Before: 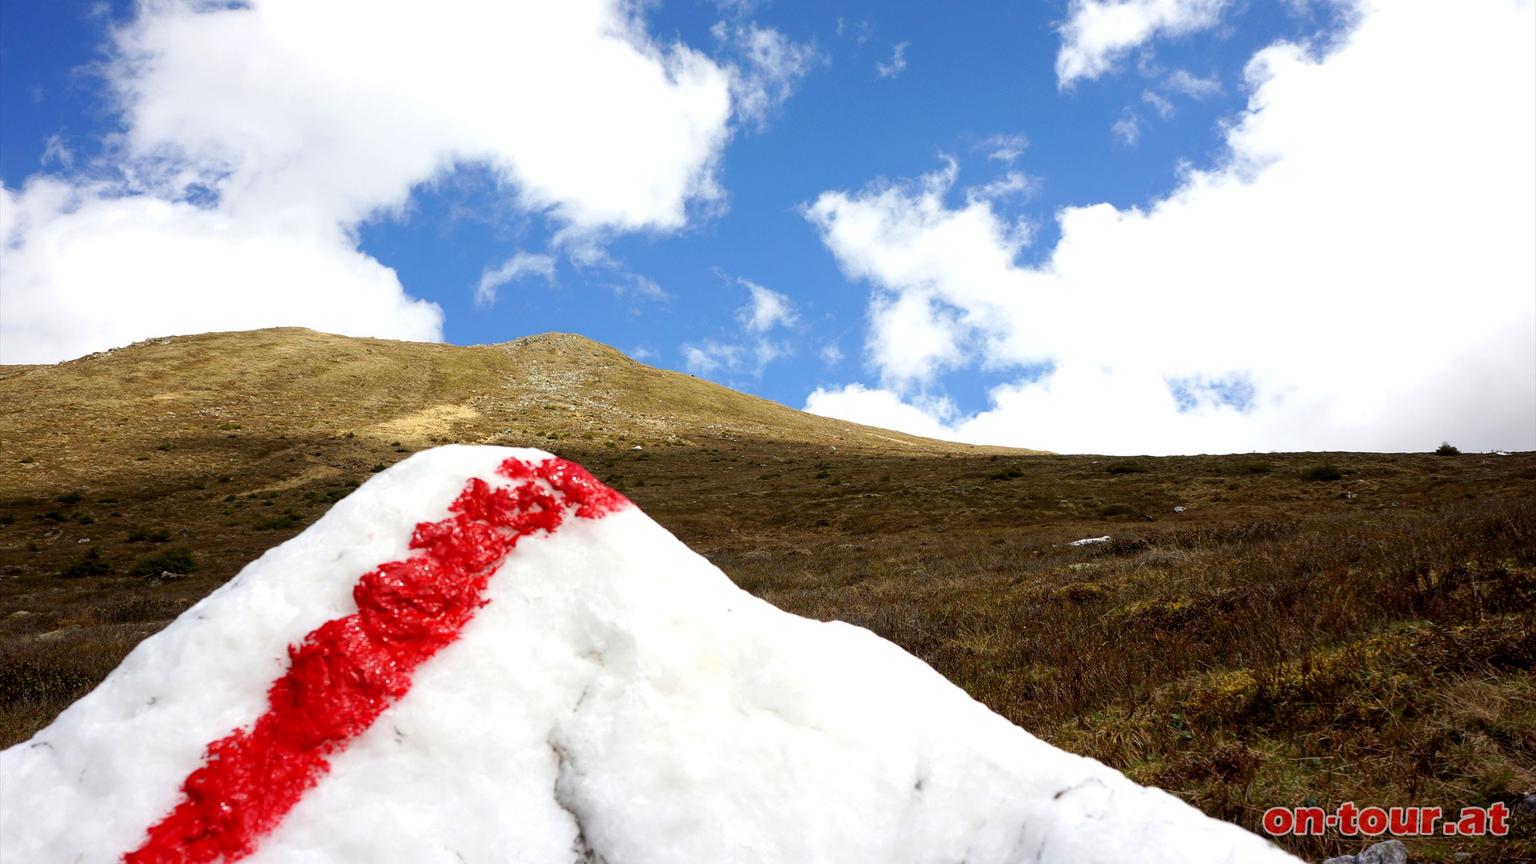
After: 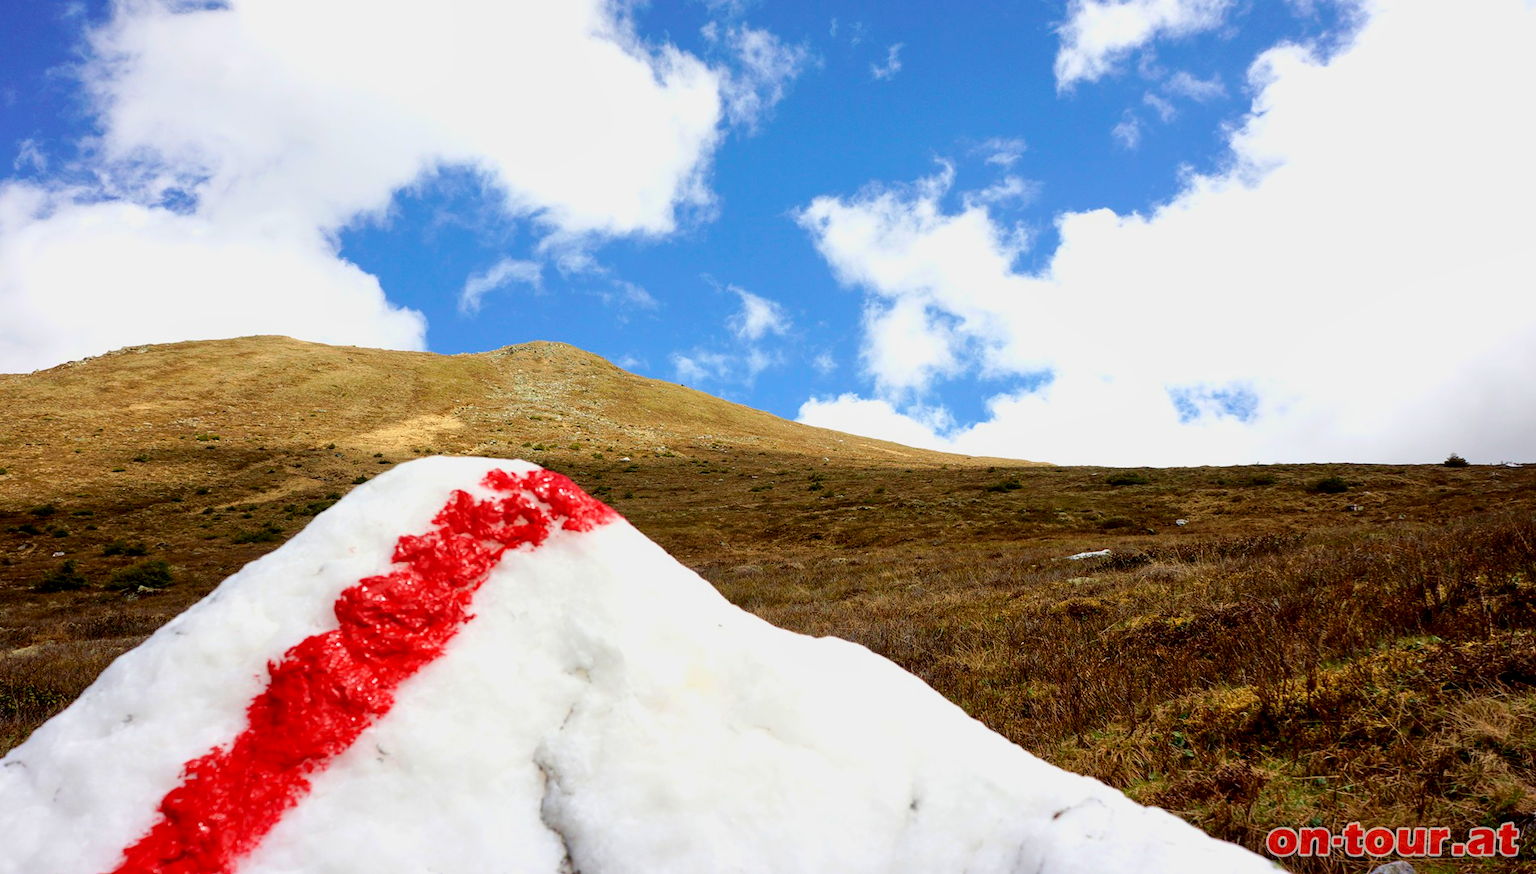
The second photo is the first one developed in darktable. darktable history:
local contrast: highlights 100%, shadows 100%, detail 120%, midtone range 0.2
tone equalizer: -8 EV 0.25 EV, -7 EV 0.417 EV, -6 EV 0.417 EV, -5 EV 0.25 EV, -3 EV -0.25 EV, -2 EV -0.417 EV, -1 EV -0.417 EV, +0 EV -0.25 EV, edges refinement/feathering 500, mask exposure compensation -1.57 EV, preserve details guided filter
tone curve: curves: ch0 [(0, 0) (0.091, 0.077) (0.389, 0.458) (0.745, 0.82) (0.844, 0.908) (0.909, 0.942) (1, 0.973)]; ch1 [(0, 0) (0.437, 0.404) (0.5, 0.5) (0.529, 0.55) (0.58, 0.6) (0.616, 0.649) (1, 1)]; ch2 [(0, 0) (0.442, 0.415) (0.5, 0.5) (0.535, 0.557) (0.585, 0.62) (1, 1)], color space Lab, independent channels, preserve colors none
crop and rotate: left 1.774%, right 0.633%, bottom 1.28%
